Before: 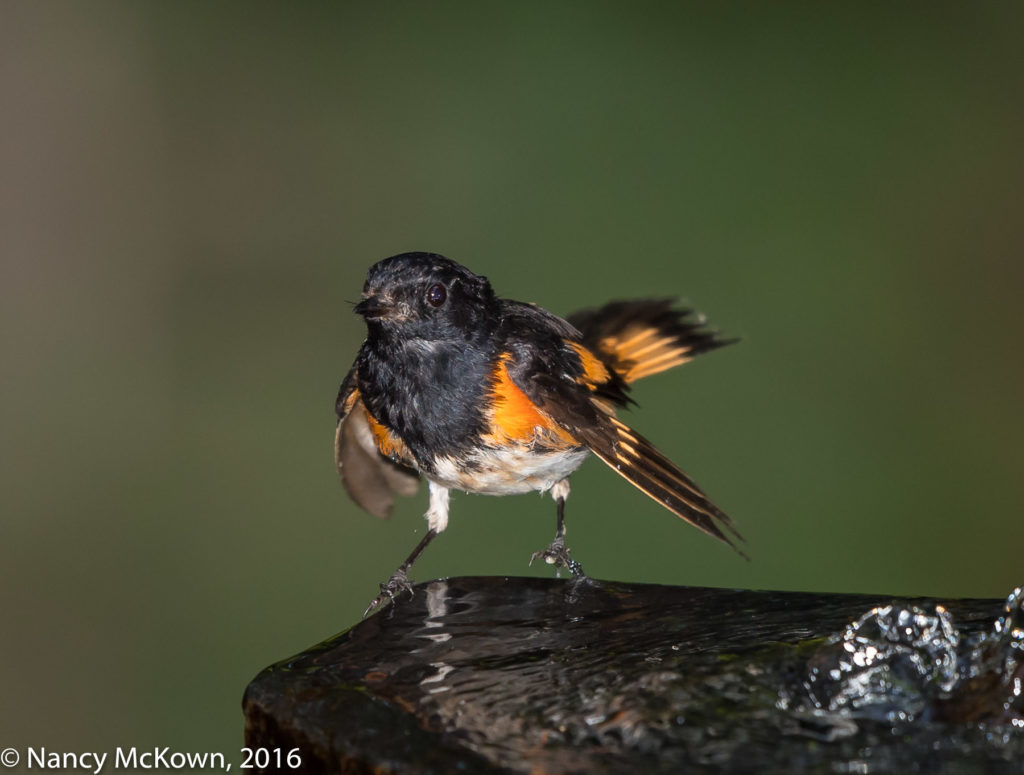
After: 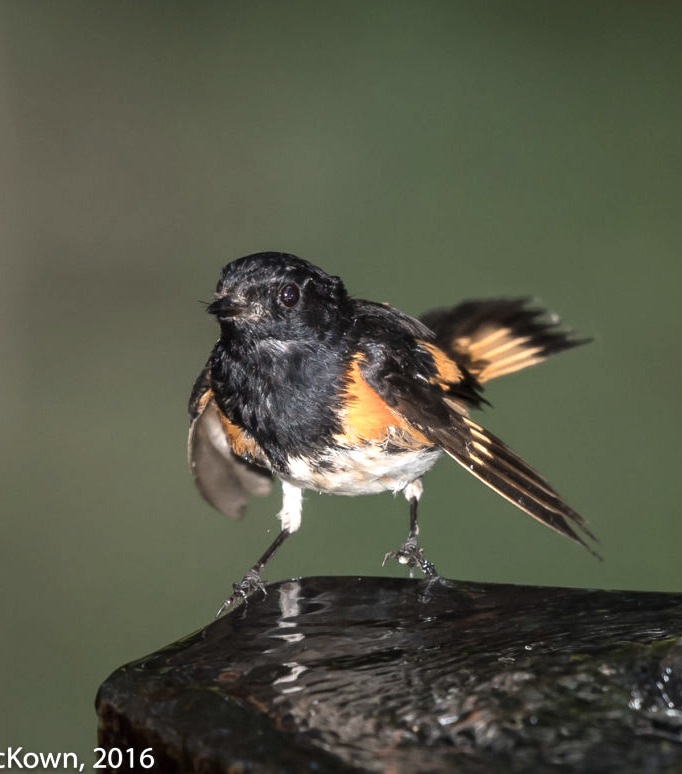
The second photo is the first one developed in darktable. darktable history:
exposure: black level correction 0, exposure 0.6 EV, compensate highlight preservation false
crop and rotate: left 14.436%, right 18.898%
contrast brightness saturation: contrast 0.1, saturation -0.36
white balance: red 1, blue 1
